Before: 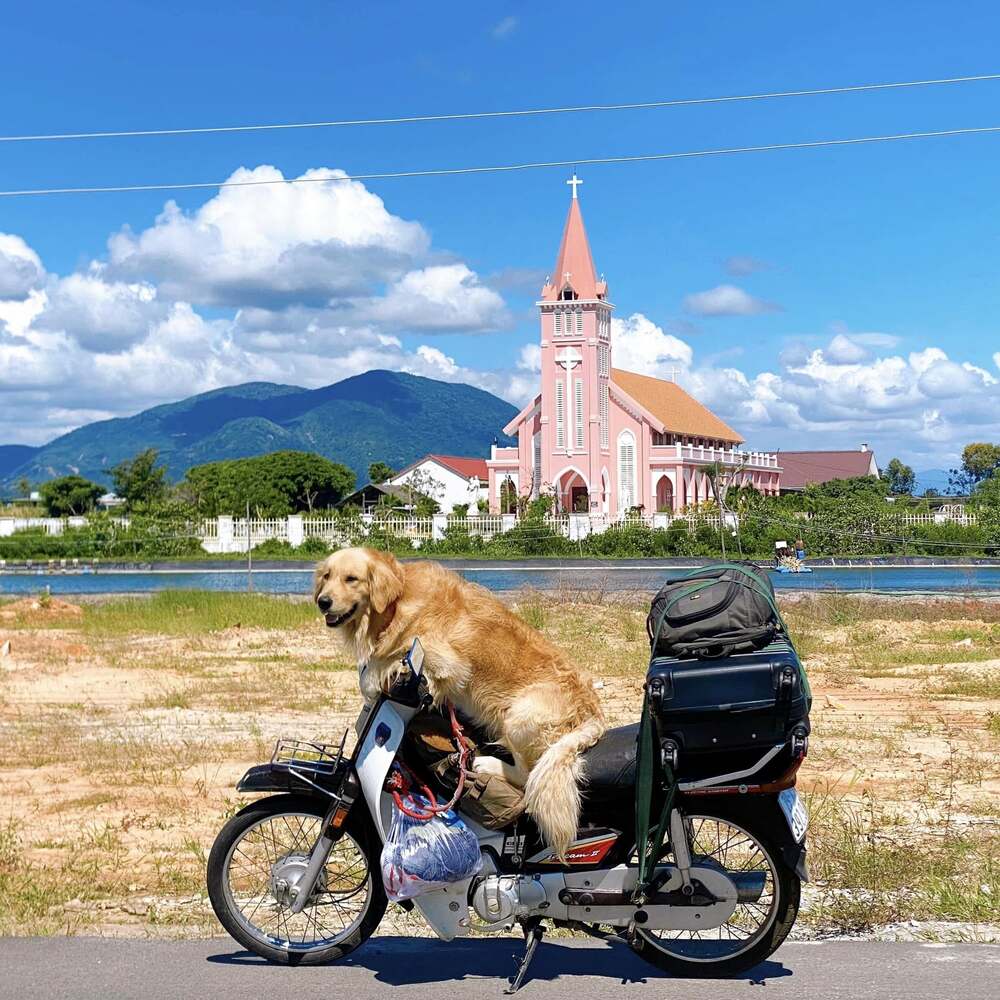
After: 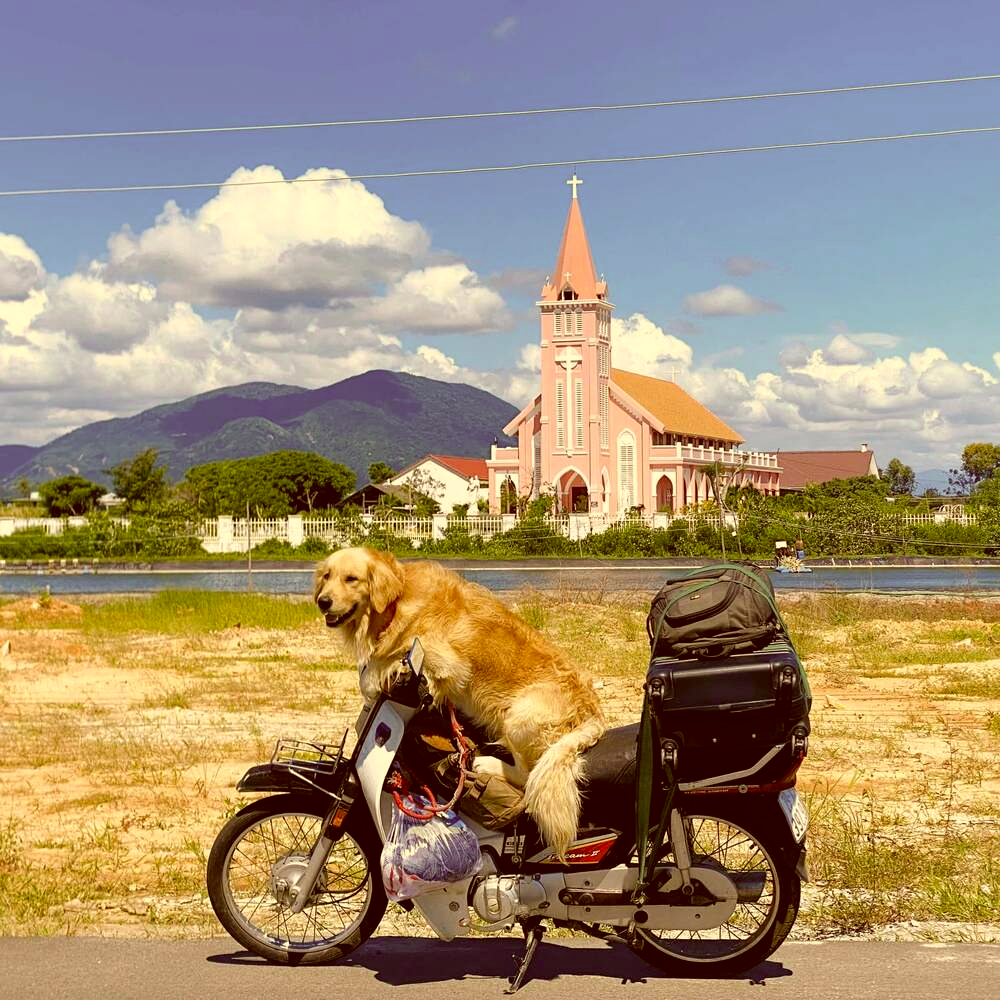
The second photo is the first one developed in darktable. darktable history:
exposure: compensate highlight preservation false
color correction: highlights a* 1.09, highlights b* 24.95, shadows a* 15.76, shadows b* 24.99
